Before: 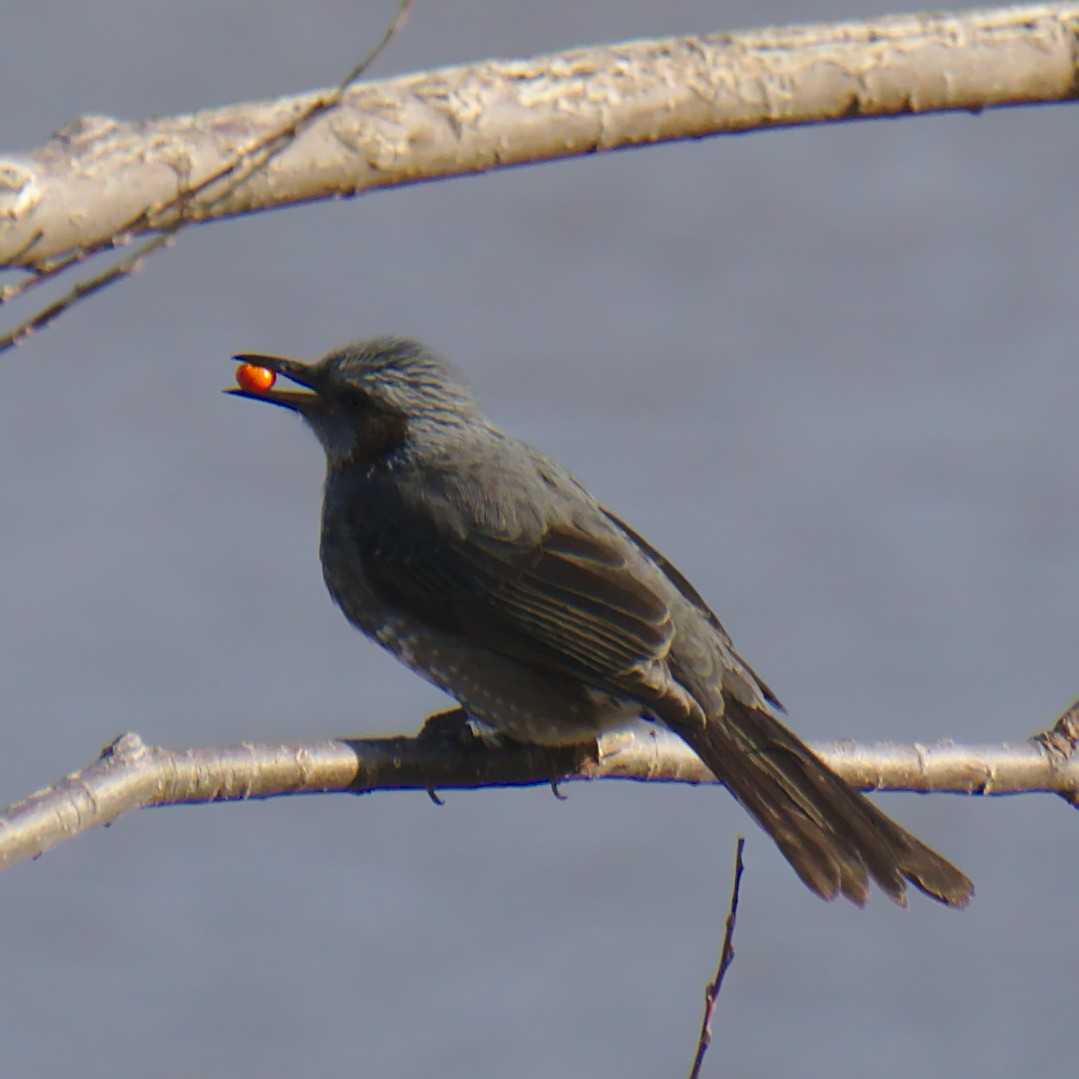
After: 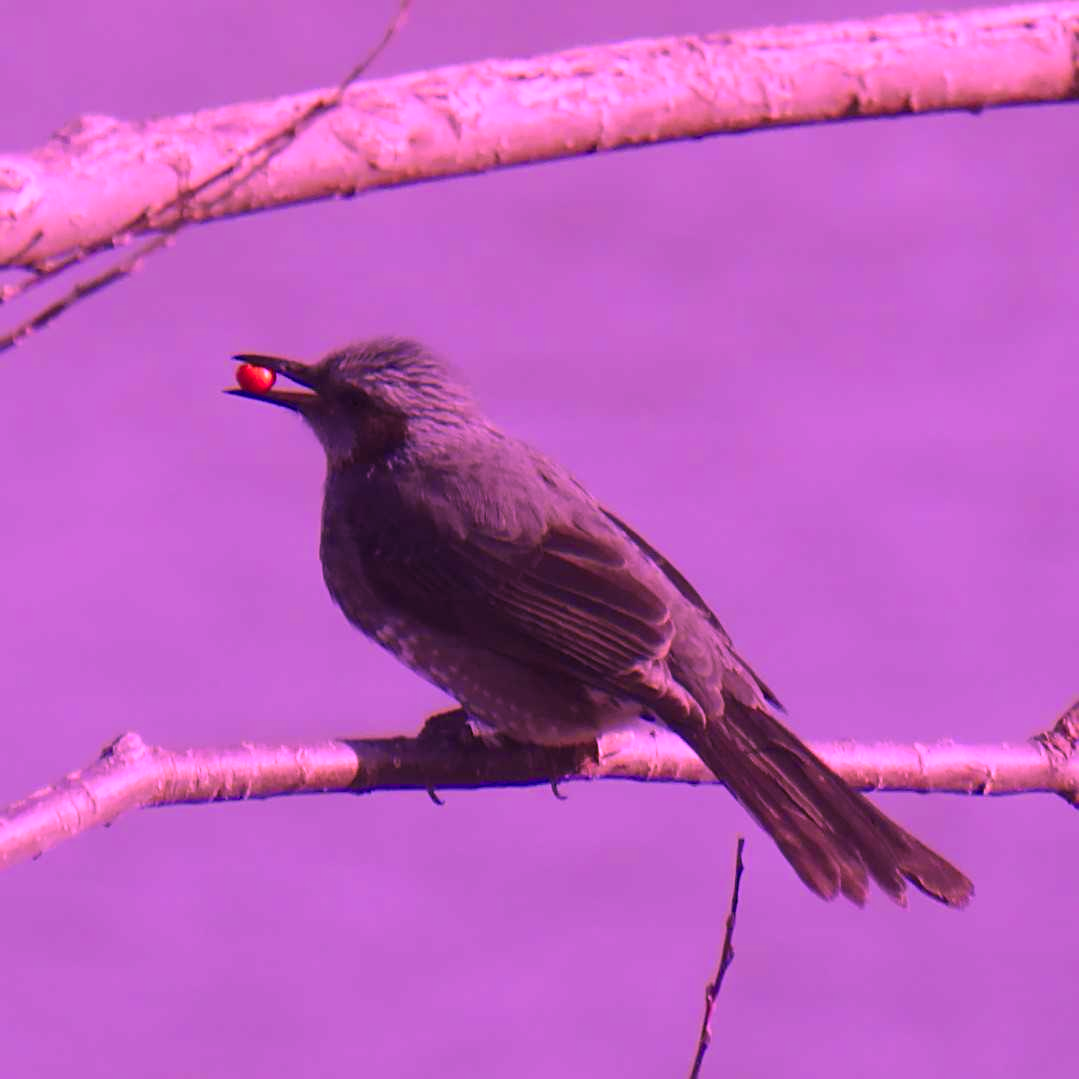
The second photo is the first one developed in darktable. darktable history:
color calibration: illuminant custom, x 0.262, y 0.519, temperature 7037.48 K
